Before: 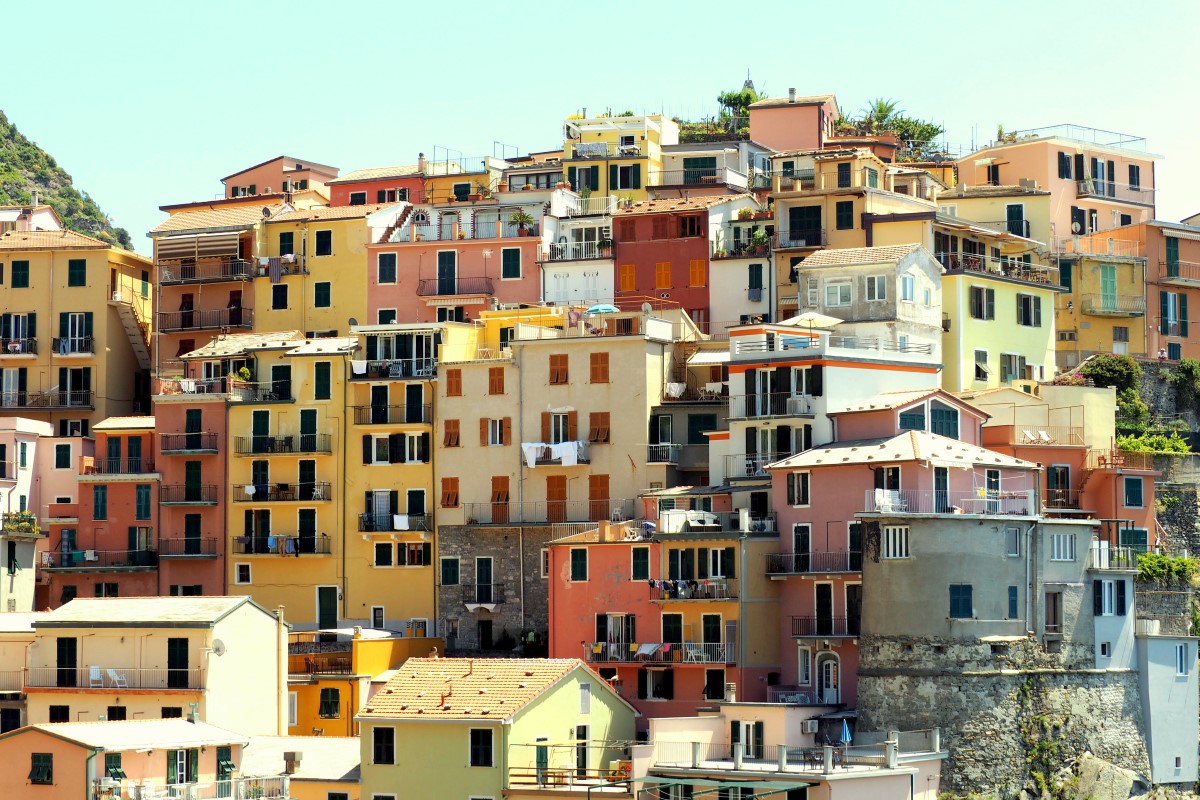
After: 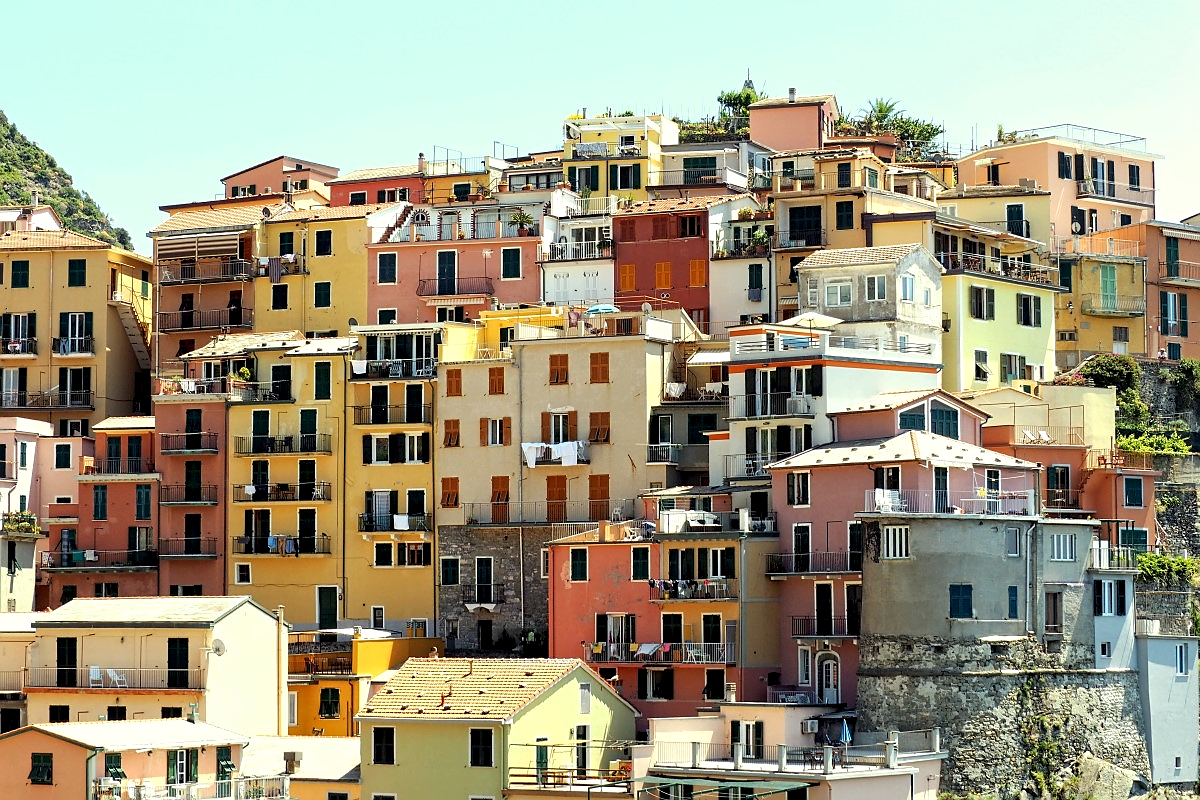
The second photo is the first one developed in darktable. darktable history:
exposure: compensate exposure bias true, compensate highlight preservation false
sharpen: radius 0.969, amount 0.604
contrast equalizer: octaves 7, y [[0.509, 0.514, 0.523, 0.542, 0.578, 0.603], [0.5 ×6], [0.509, 0.514, 0.523, 0.542, 0.578, 0.603], [0.001, 0.002, 0.003, 0.005, 0.01, 0.013], [0.001, 0.002, 0.003, 0.005, 0.01, 0.013]]
